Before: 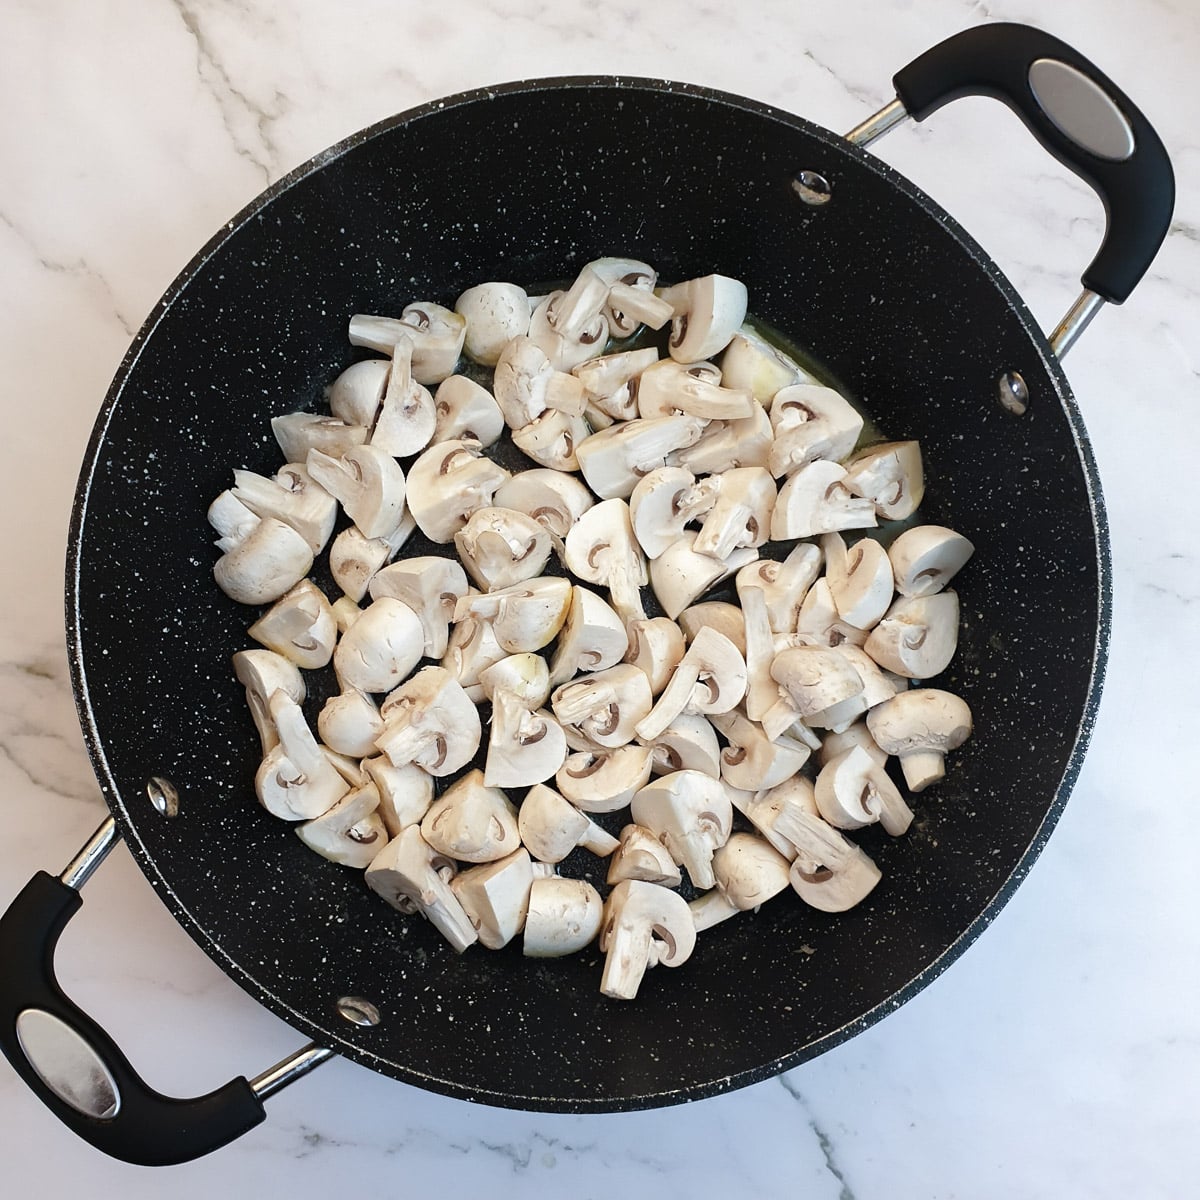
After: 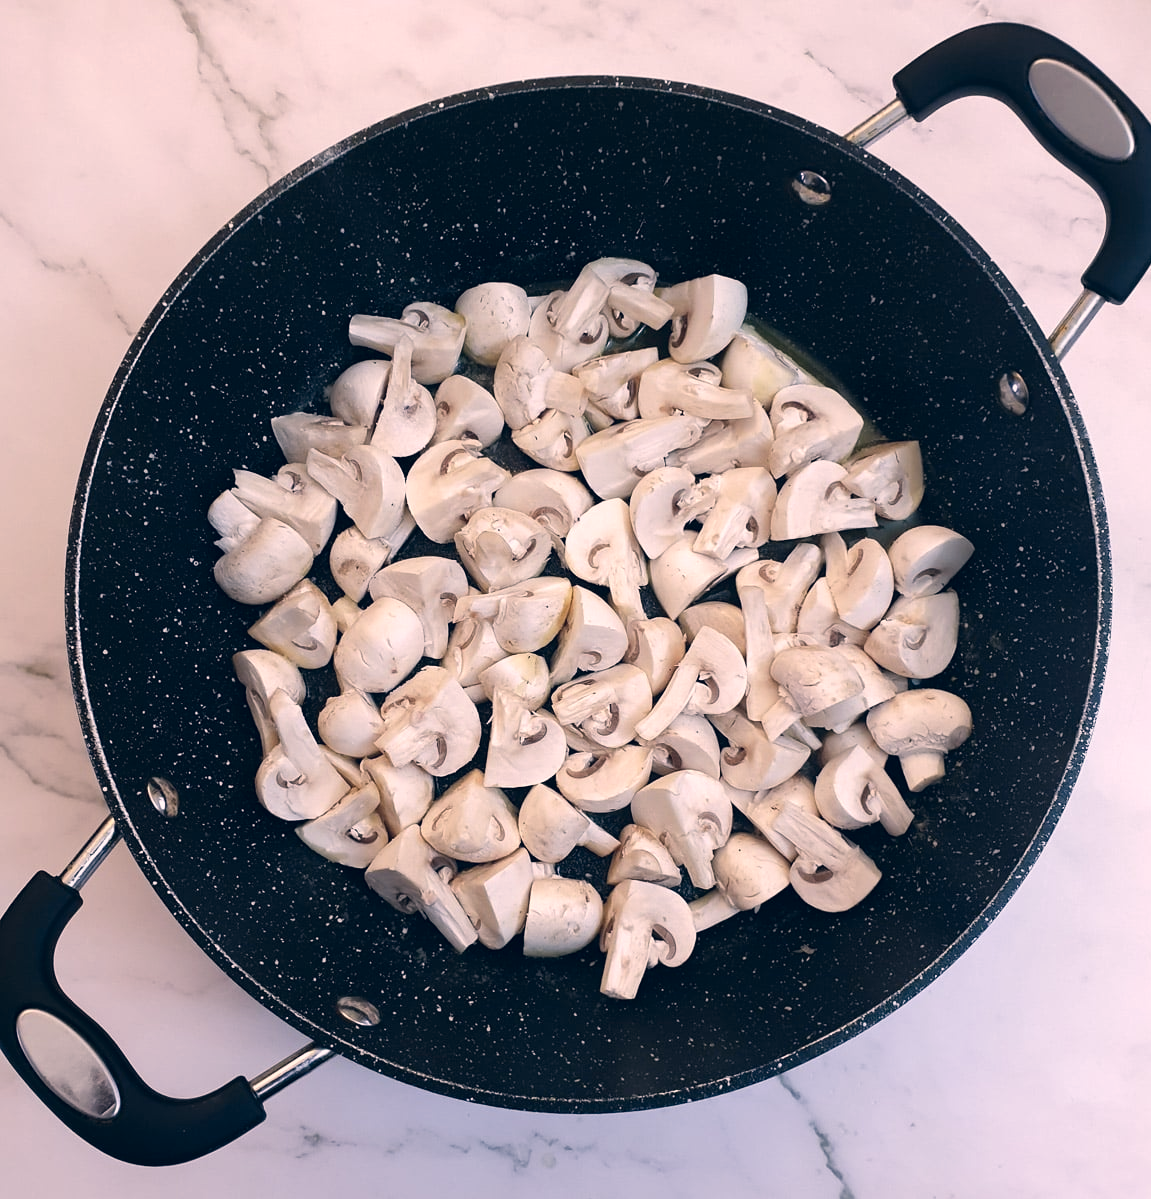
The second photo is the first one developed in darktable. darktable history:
crop: right 4.043%, bottom 0.029%
color correction: highlights a* 14.22, highlights b* 5.68, shadows a* -5.4, shadows b* -15.15, saturation 0.864
